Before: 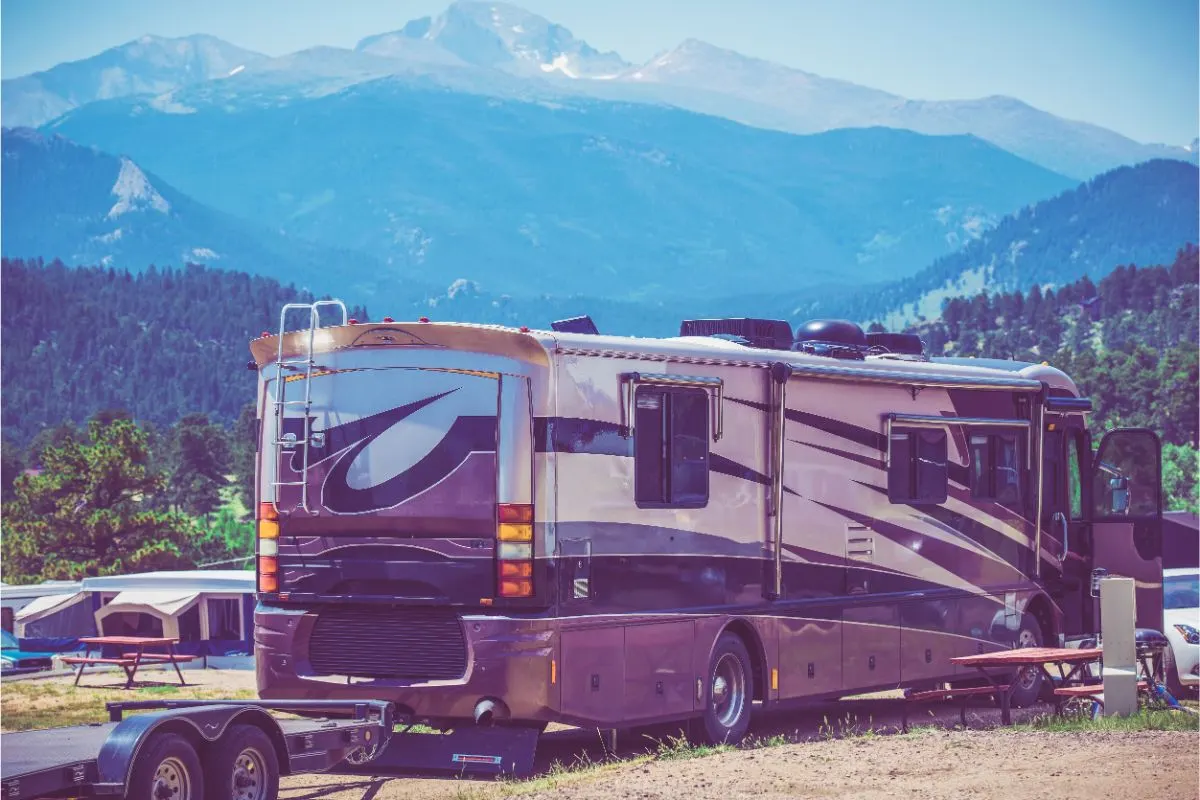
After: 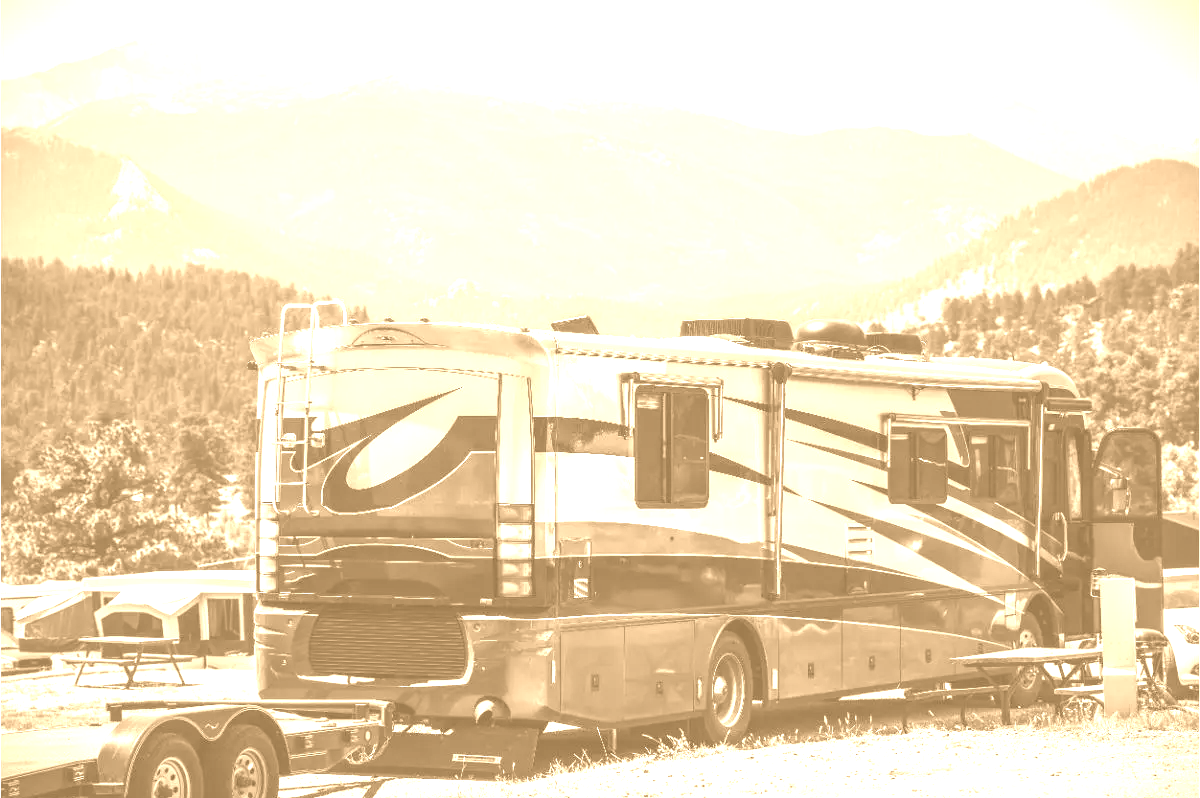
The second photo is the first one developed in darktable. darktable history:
colorize: hue 28.8°, source mix 100%
crop: top 0.05%, bottom 0.098%
exposure: black level correction 0, exposure 0.9 EV, compensate highlight preservation false
